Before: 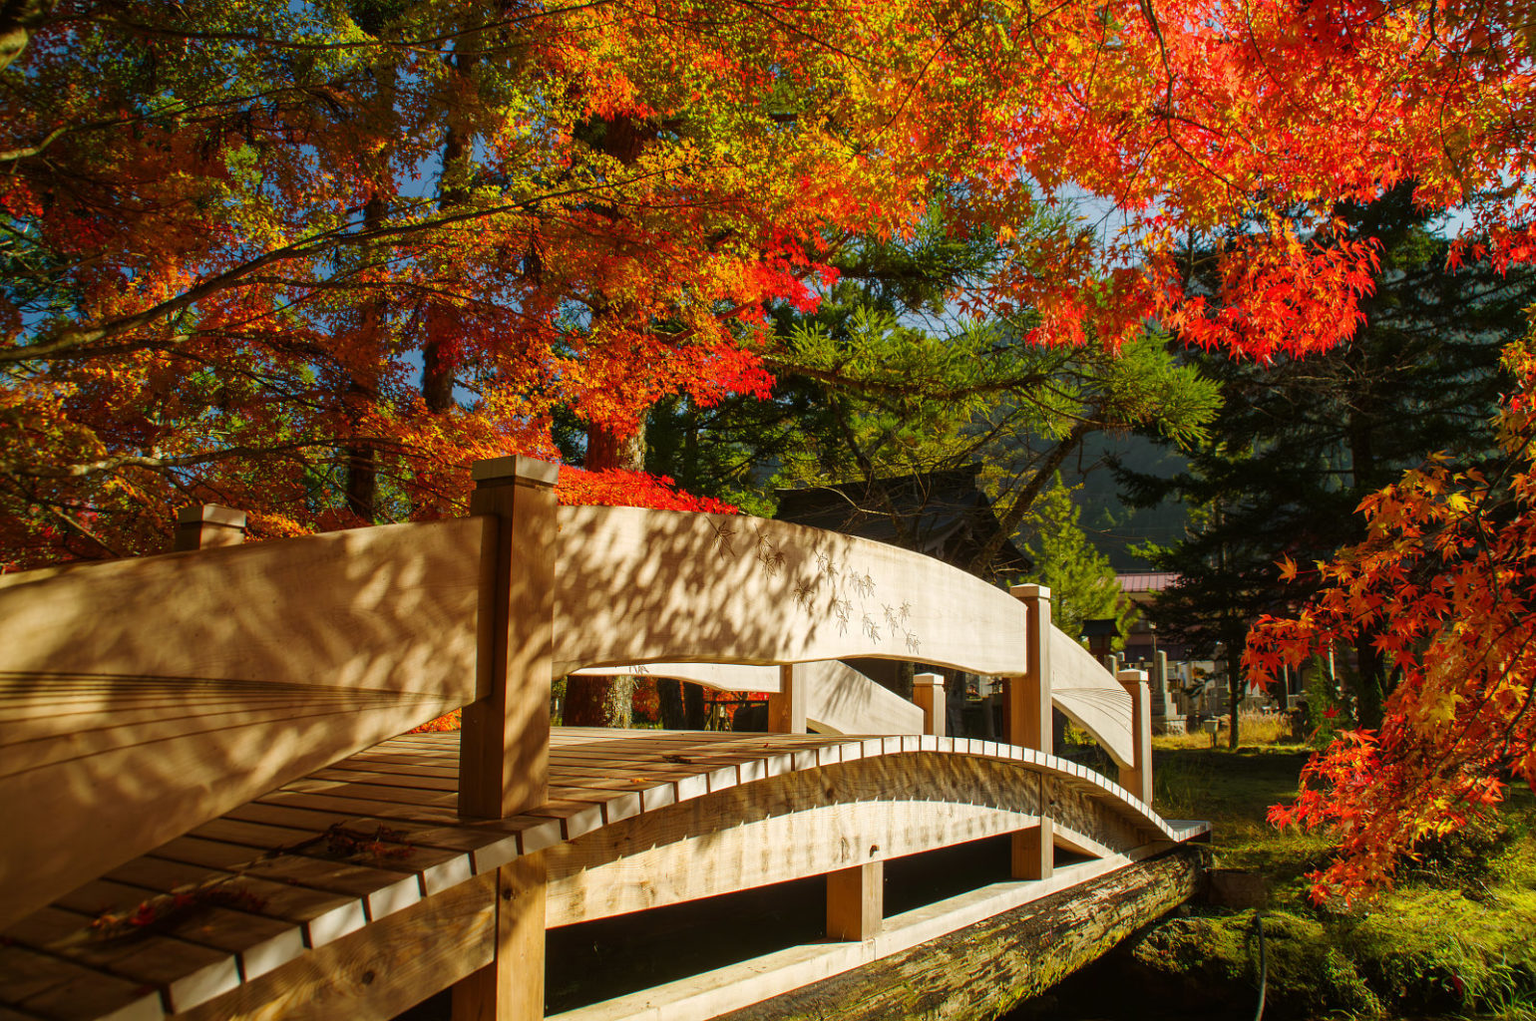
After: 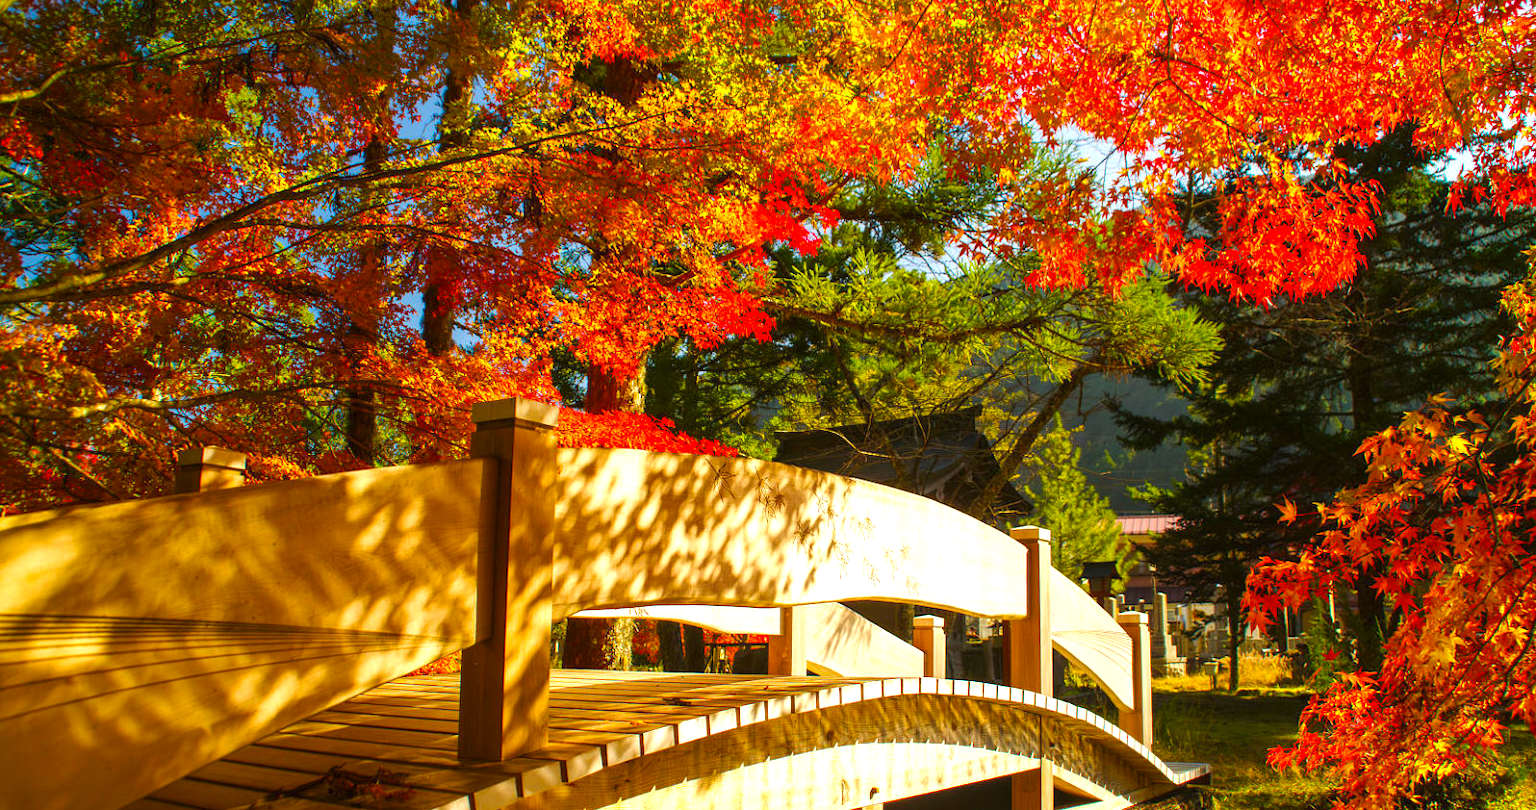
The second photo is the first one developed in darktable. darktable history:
crop and rotate: top 5.665%, bottom 14.928%
color correction: highlights a* 3.78, highlights b* 5.12
color balance rgb: perceptual saturation grading › global saturation 30.129%
exposure: exposure 0.94 EV, compensate exposure bias true, compensate highlight preservation false
